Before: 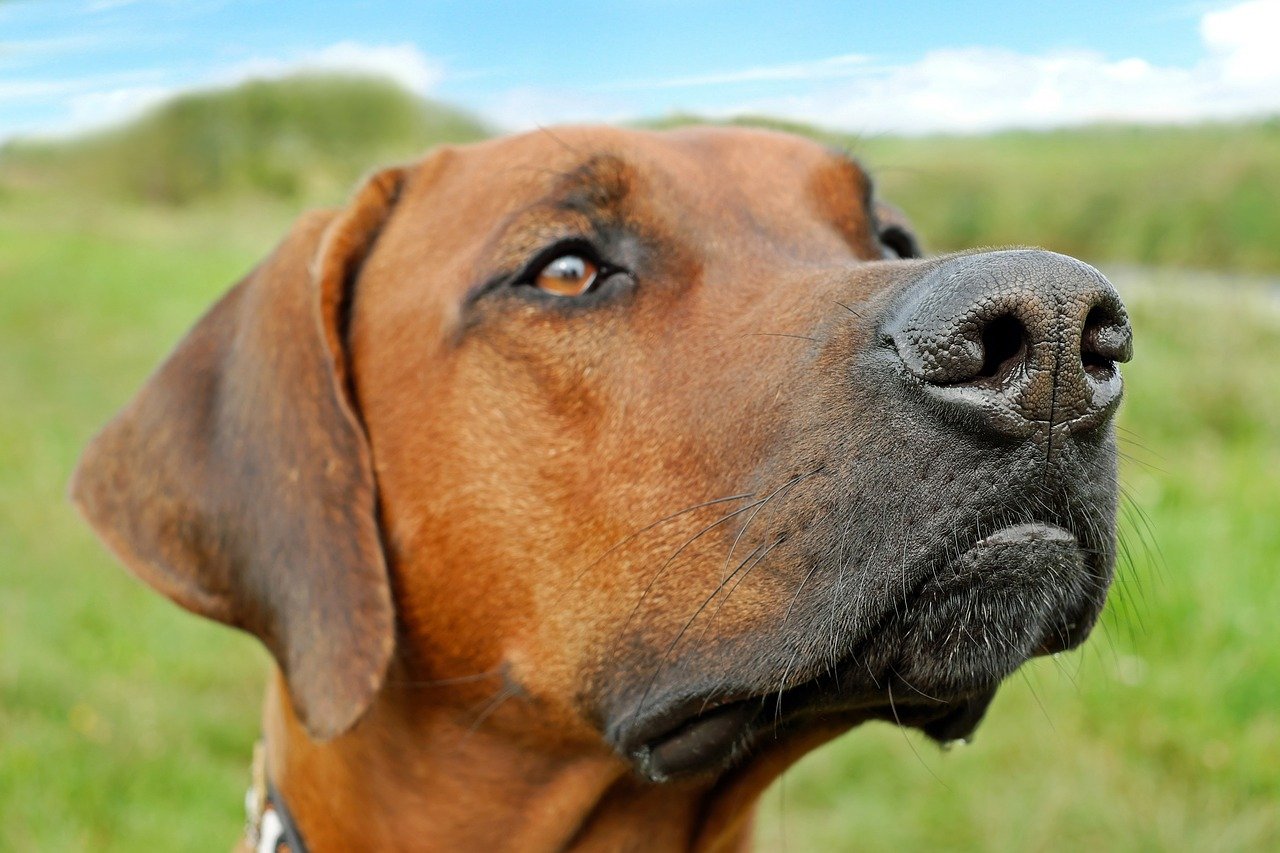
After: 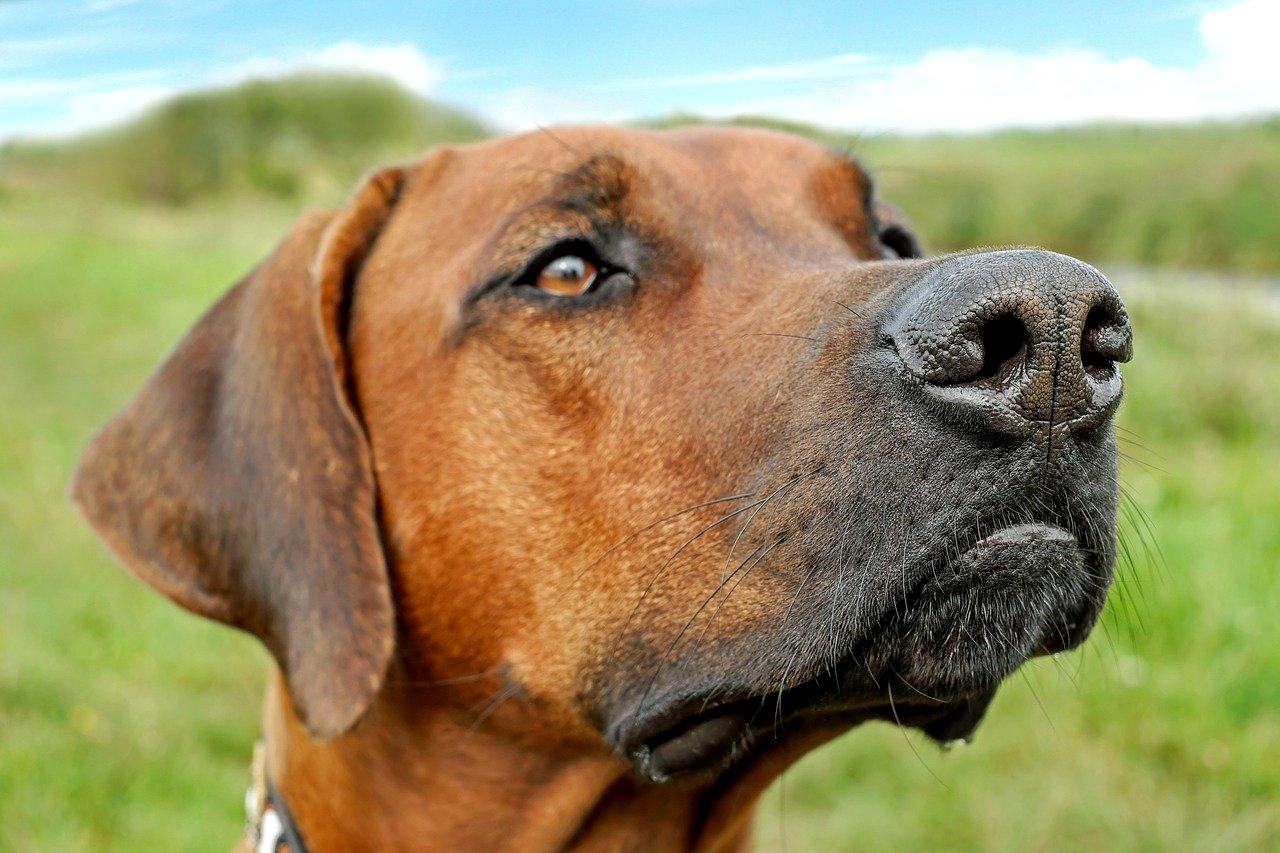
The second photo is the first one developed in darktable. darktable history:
levels: levels [0, 0.492, 0.984]
local contrast: detail 130%
